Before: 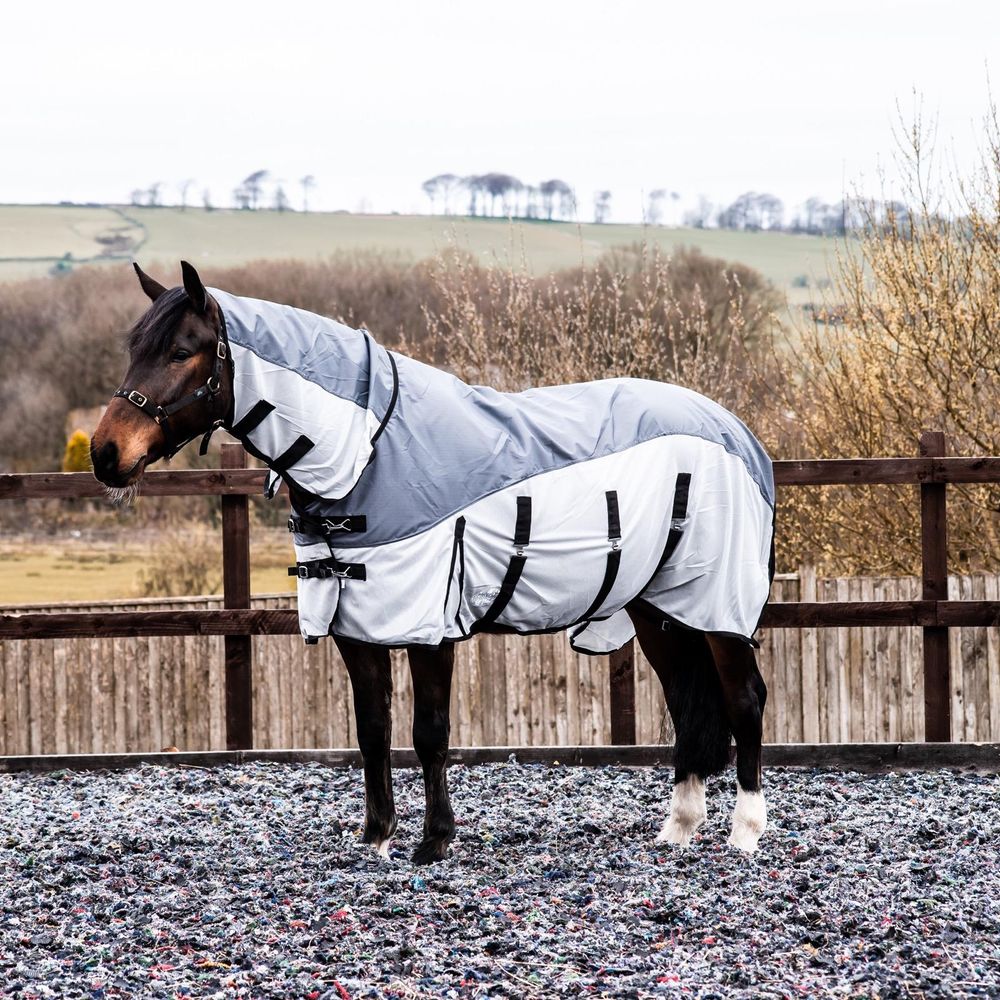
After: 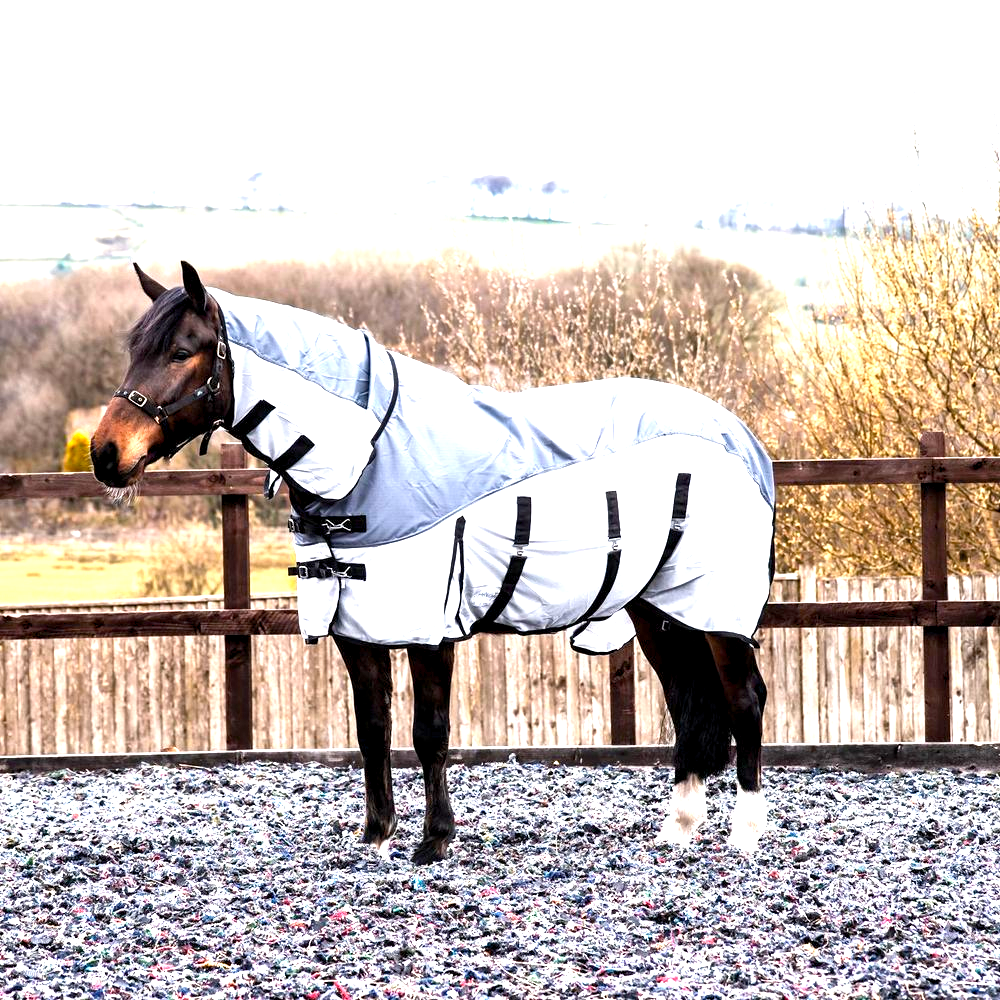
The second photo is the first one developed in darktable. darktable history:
exposure: black level correction 0, exposure 1.2 EV, compensate highlight preservation false
color balance rgb: global offset › luminance -0.468%, linear chroma grading › global chroma 15.294%, perceptual saturation grading › global saturation 0.527%
